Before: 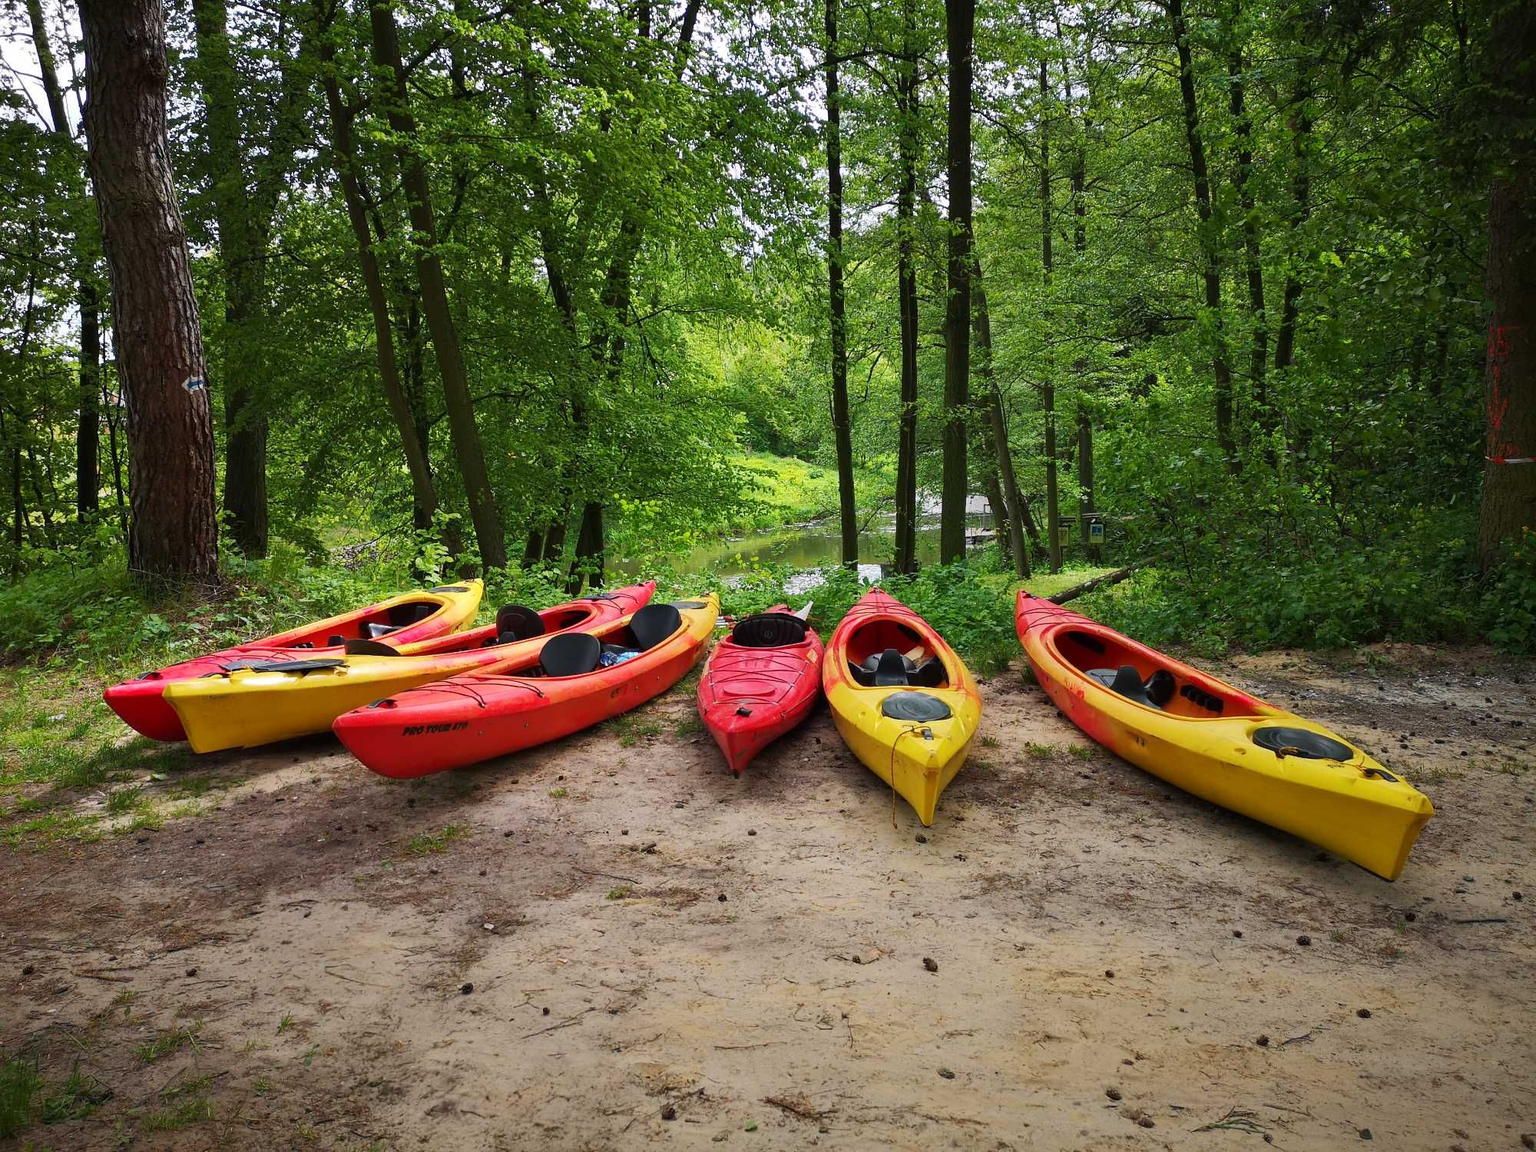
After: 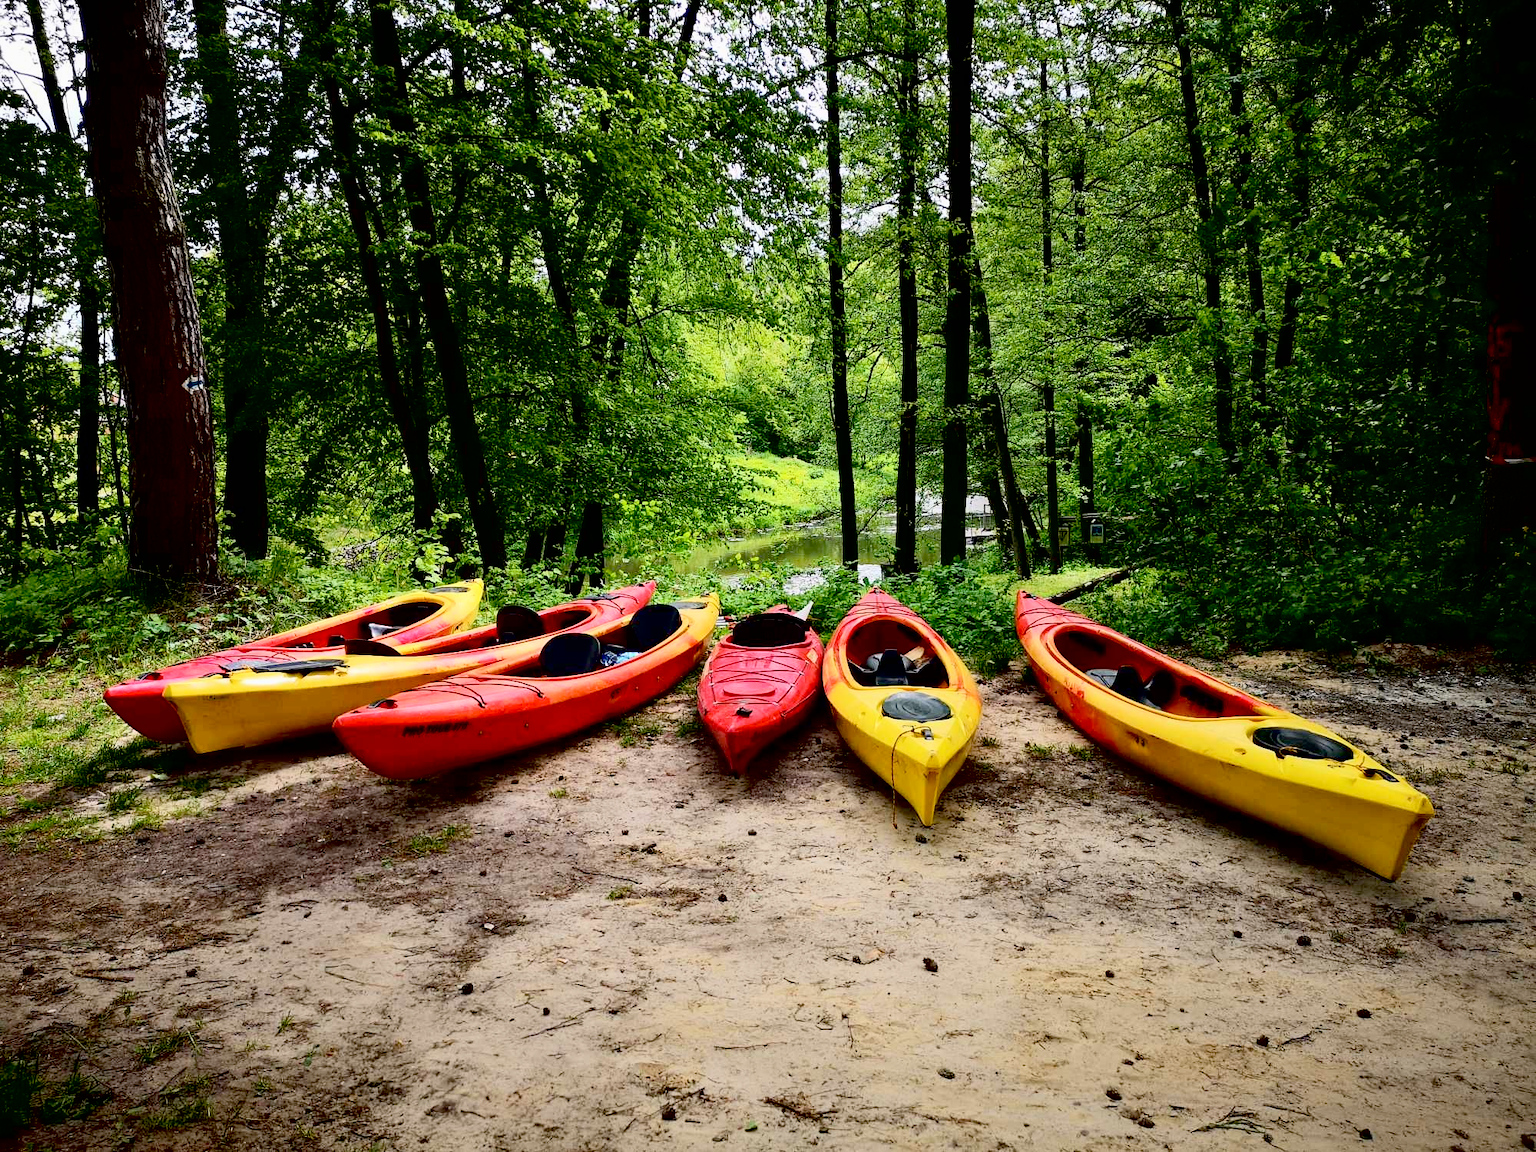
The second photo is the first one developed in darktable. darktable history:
tone curve: curves: ch0 [(0, 0) (0.082, 0.02) (0.129, 0.078) (0.275, 0.301) (0.67, 0.809) (1, 1)], color space Lab, independent channels, preserve colors none
exposure: black level correction 0.028, exposure -0.082 EV, compensate highlight preservation false
